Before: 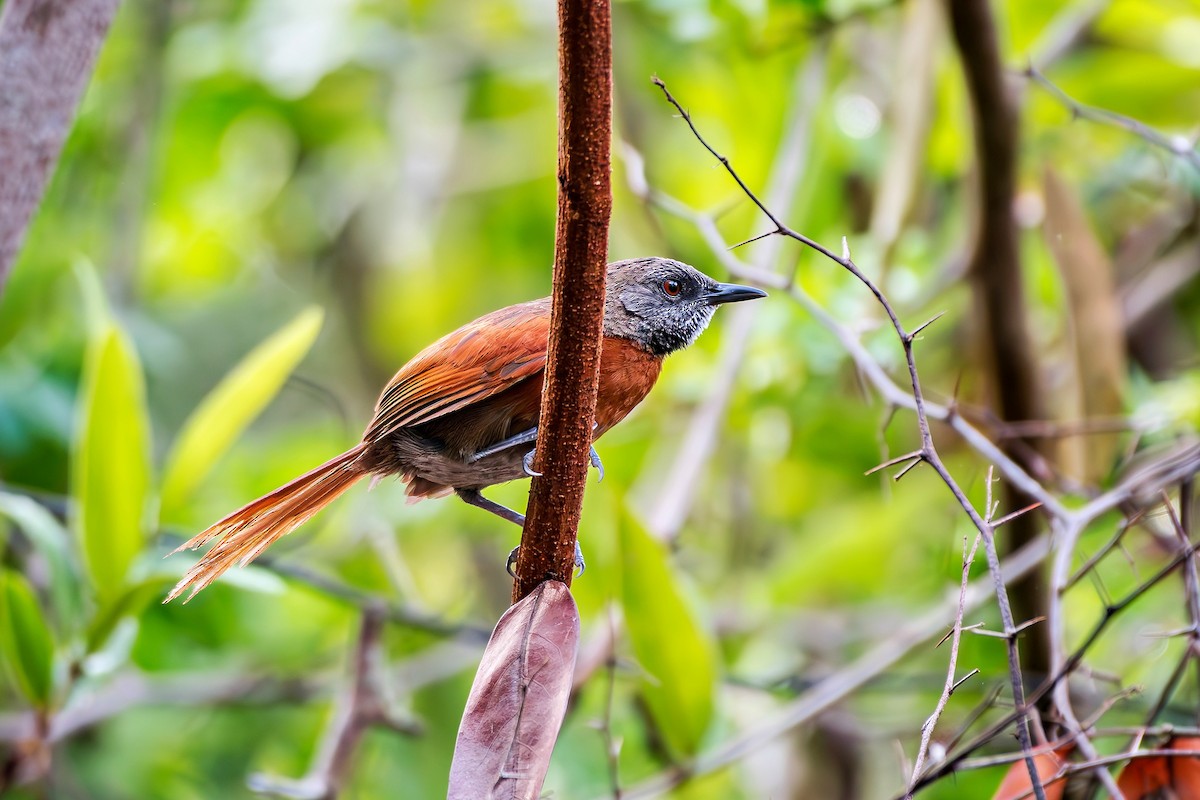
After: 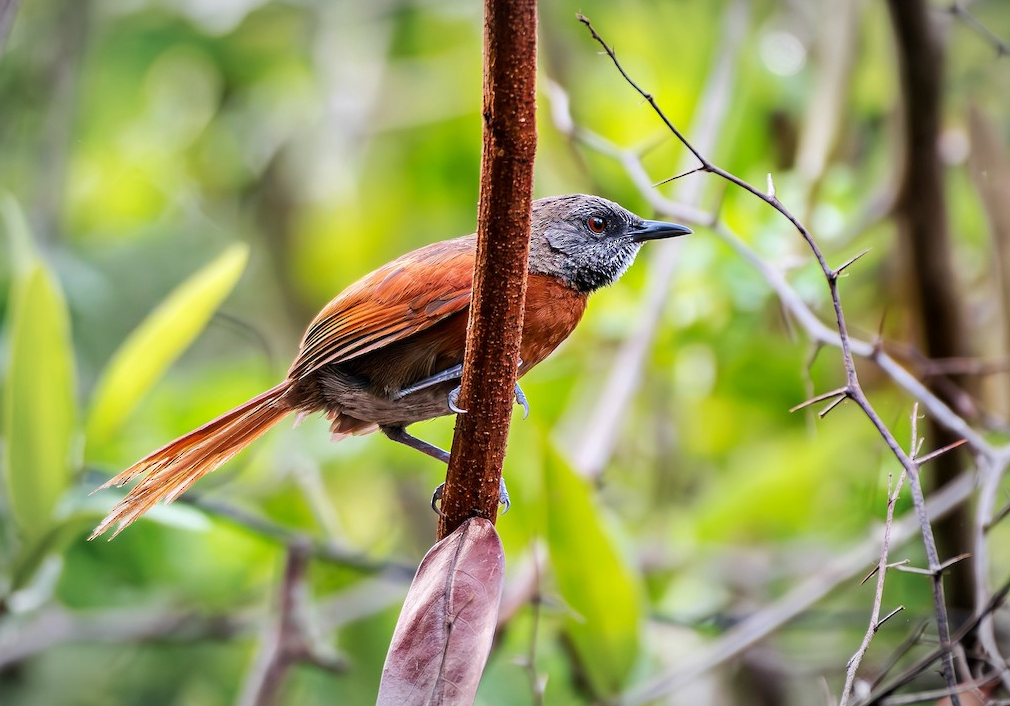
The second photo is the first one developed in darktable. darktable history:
crop: left 6.259%, top 7.993%, right 9.549%, bottom 3.686%
vignetting: brightness -0.329, automatic ratio true
